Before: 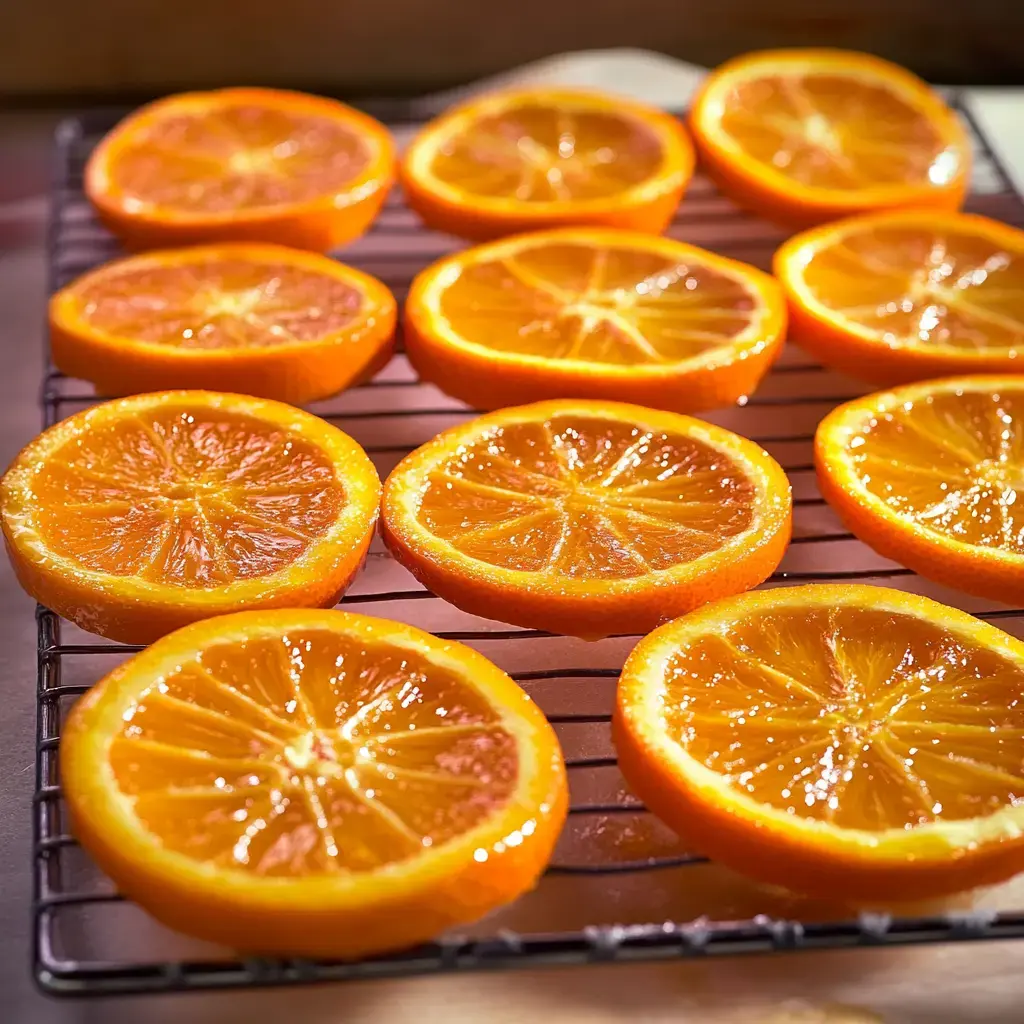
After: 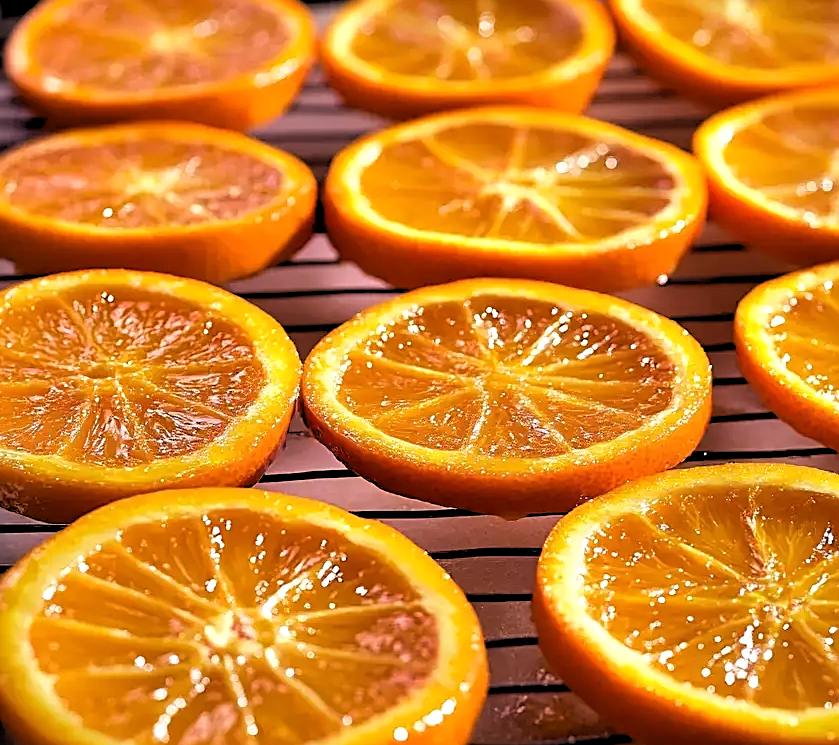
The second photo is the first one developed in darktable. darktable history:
tone equalizer: on, module defaults
rgb levels: levels [[0.034, 0.472, 0.904], [0, 0.5, 1], [0, 0.5, 1]]
crop: left 7.856%, top 11.836%, right 10.12%, bottom 15.387%
sharpen: on, module defaults
